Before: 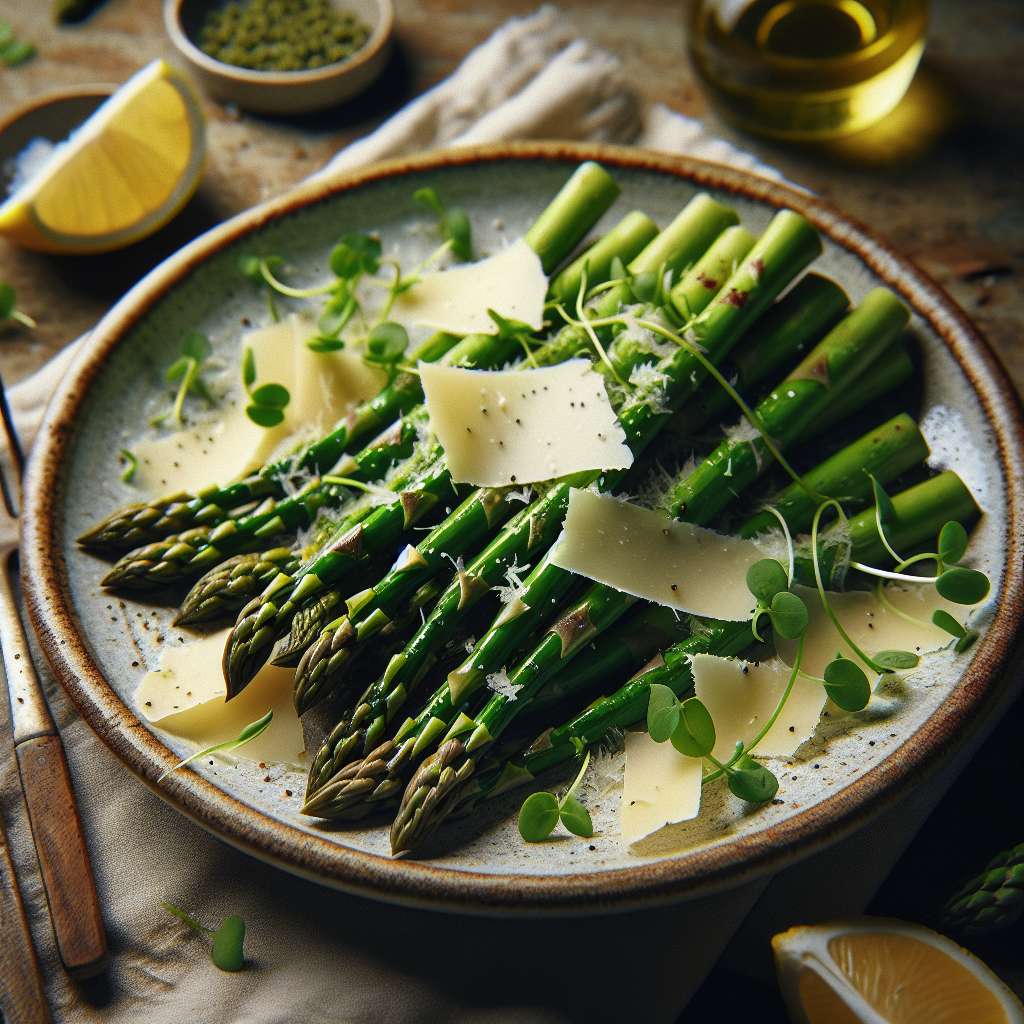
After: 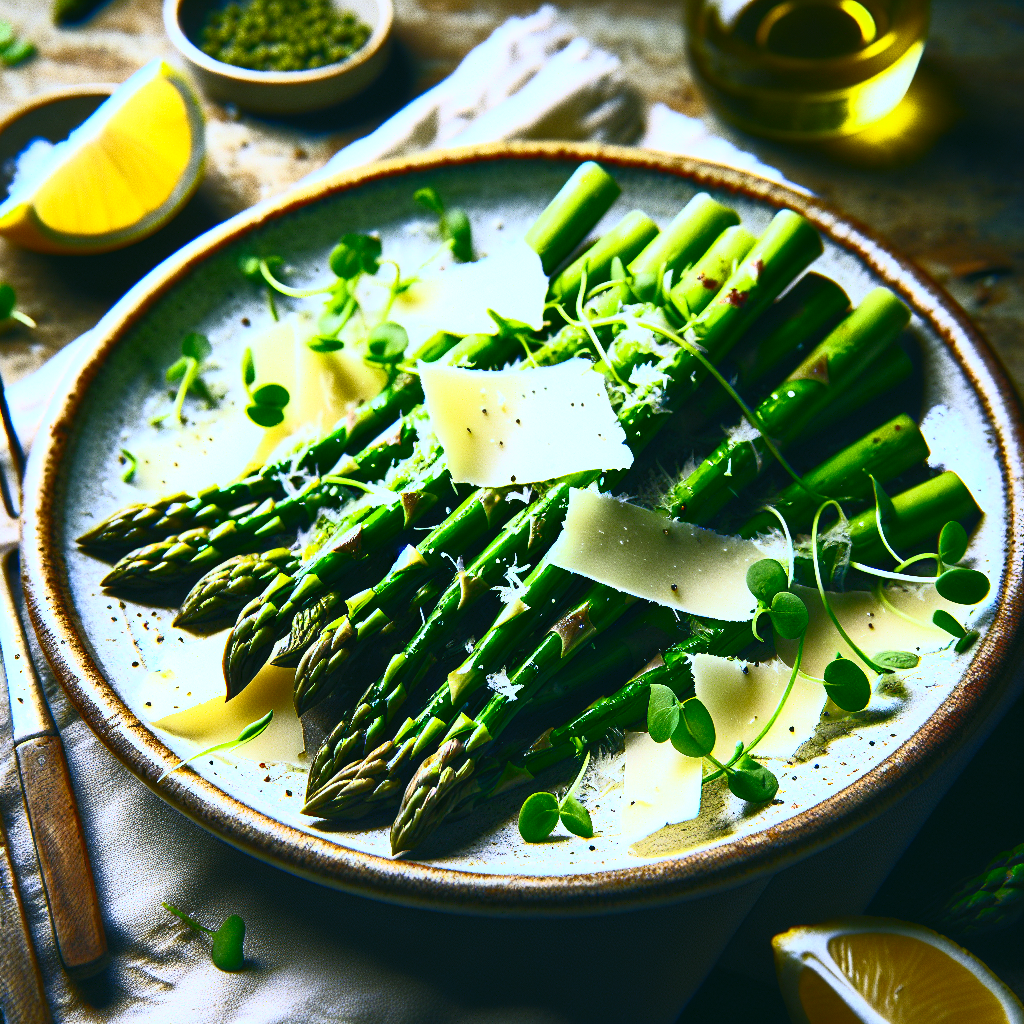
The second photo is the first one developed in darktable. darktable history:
white balance: red 0.871, blue 1.249
contrast brightness saturation: contrast 0.83, brightness 0.59, saturation 0.59
color correction: highlights a* 4.02, highlights b* 4.98, shadows a* -7.55, shadows b* 4.98
